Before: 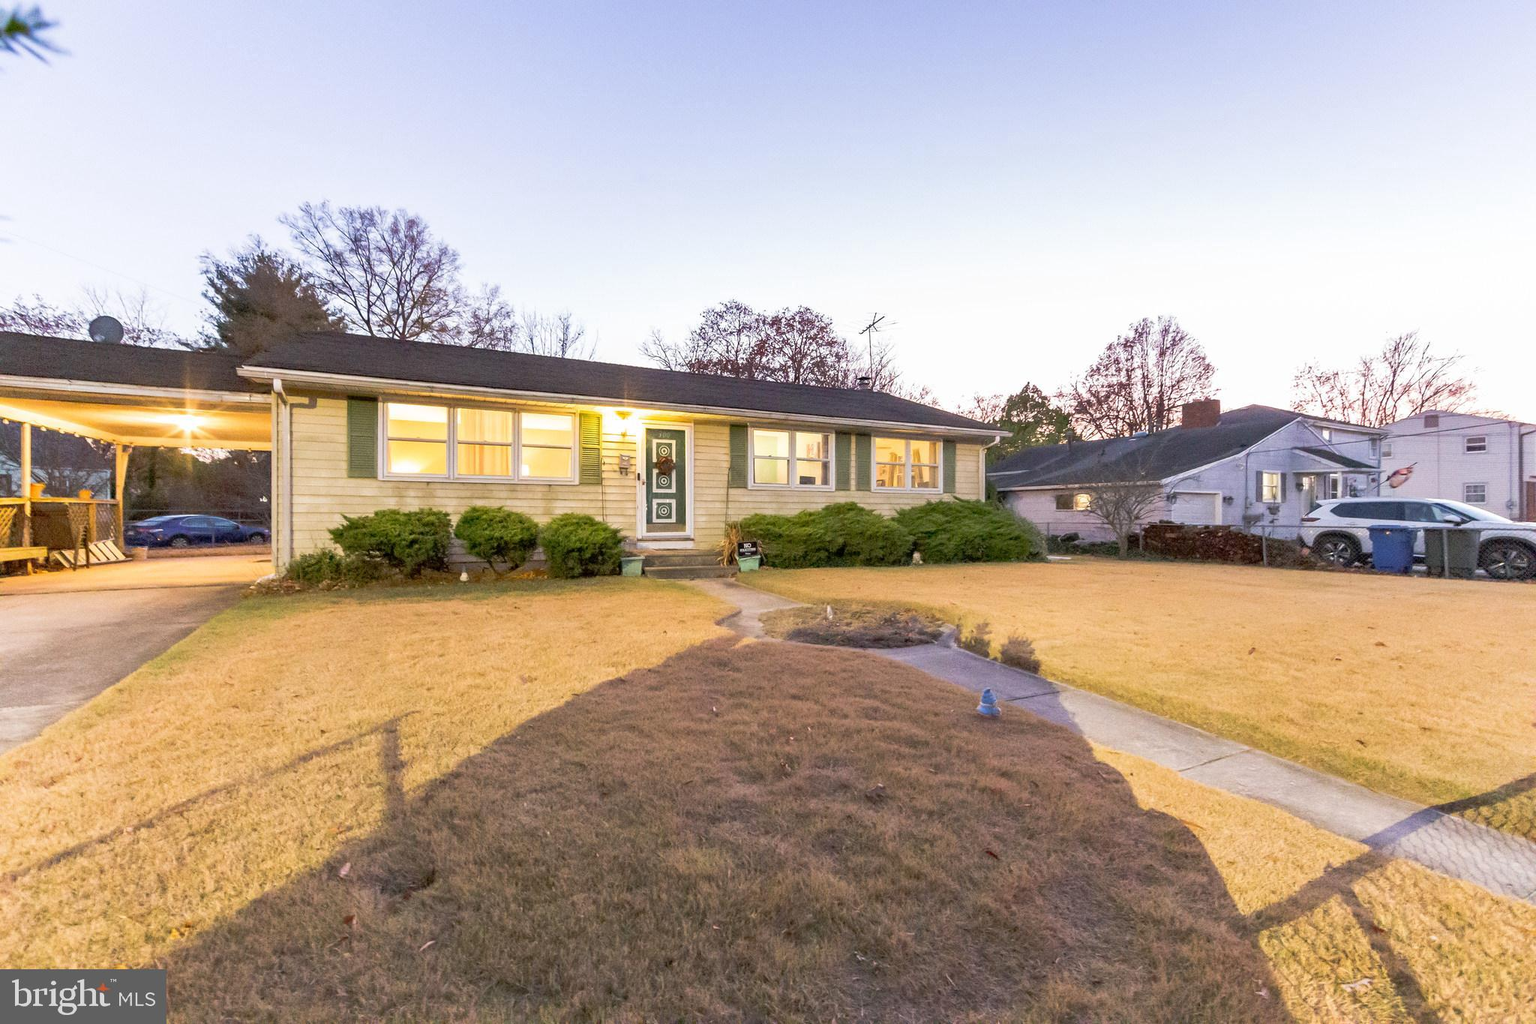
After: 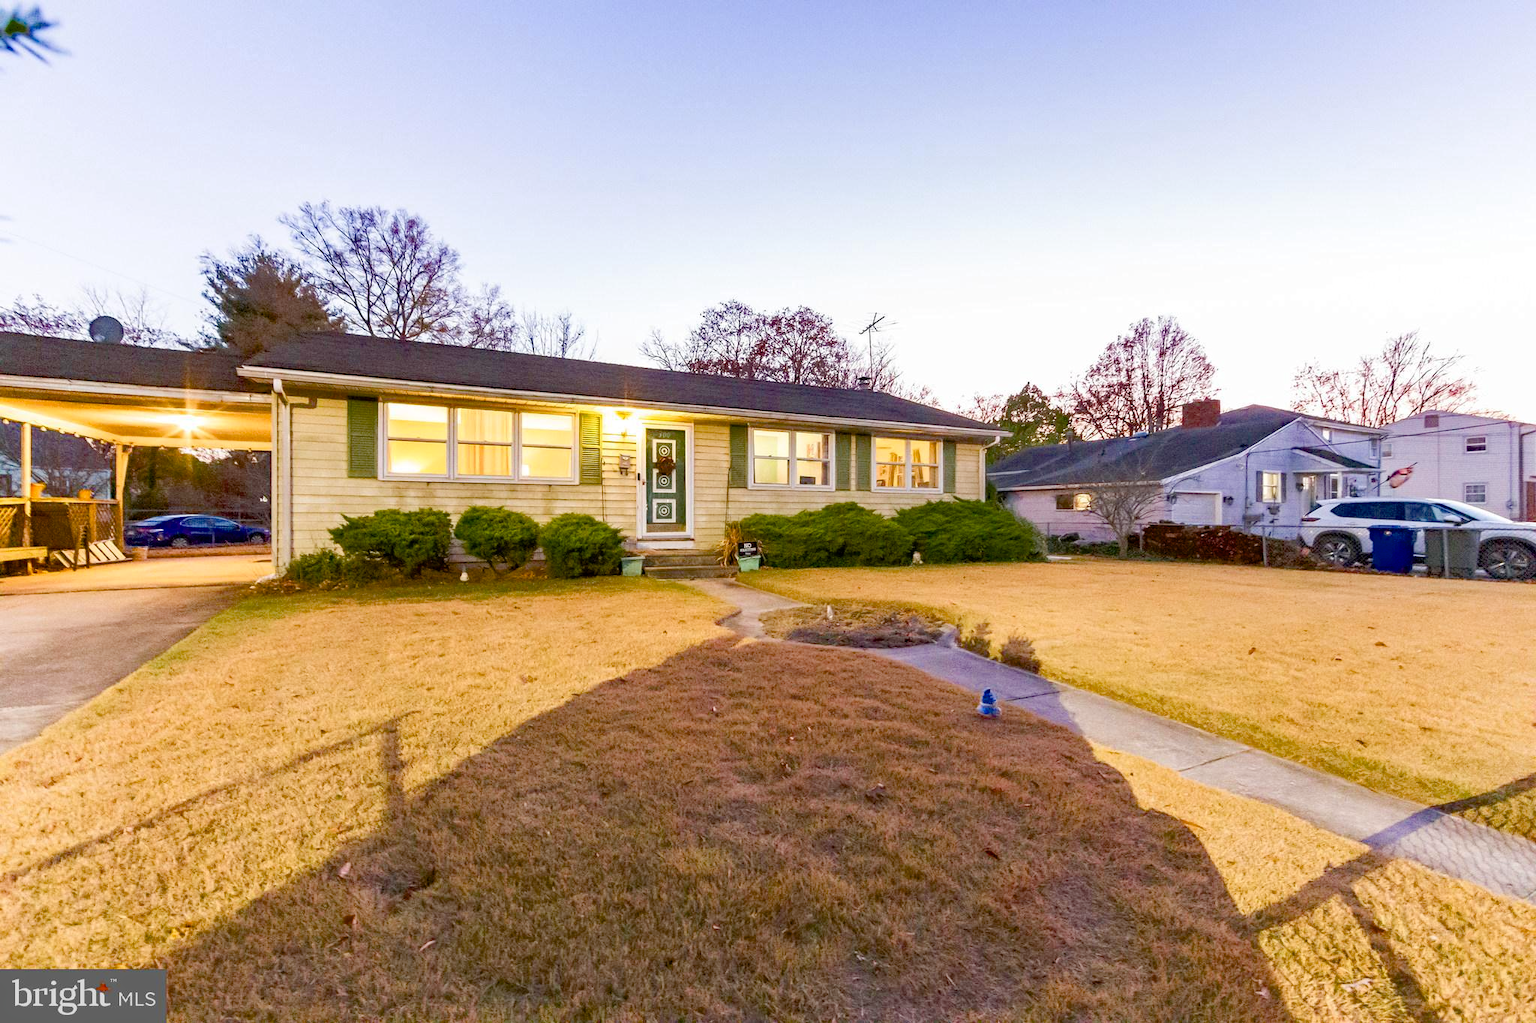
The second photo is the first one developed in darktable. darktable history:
color balance rgb: perceptual saturation grading › global saturation 40.904%, perceptual saturation grading › highlights -50.015%, perceptual saturation grading › shadows 30.482%, perceptual brilliance grading › mid-tones 10.148%, perceptual brilliance grading › shadows 15.541%, global vibrance 10.506%, saturation formula JzAzBz (2021)
haze removal: compatibility mode true, adaptive false
